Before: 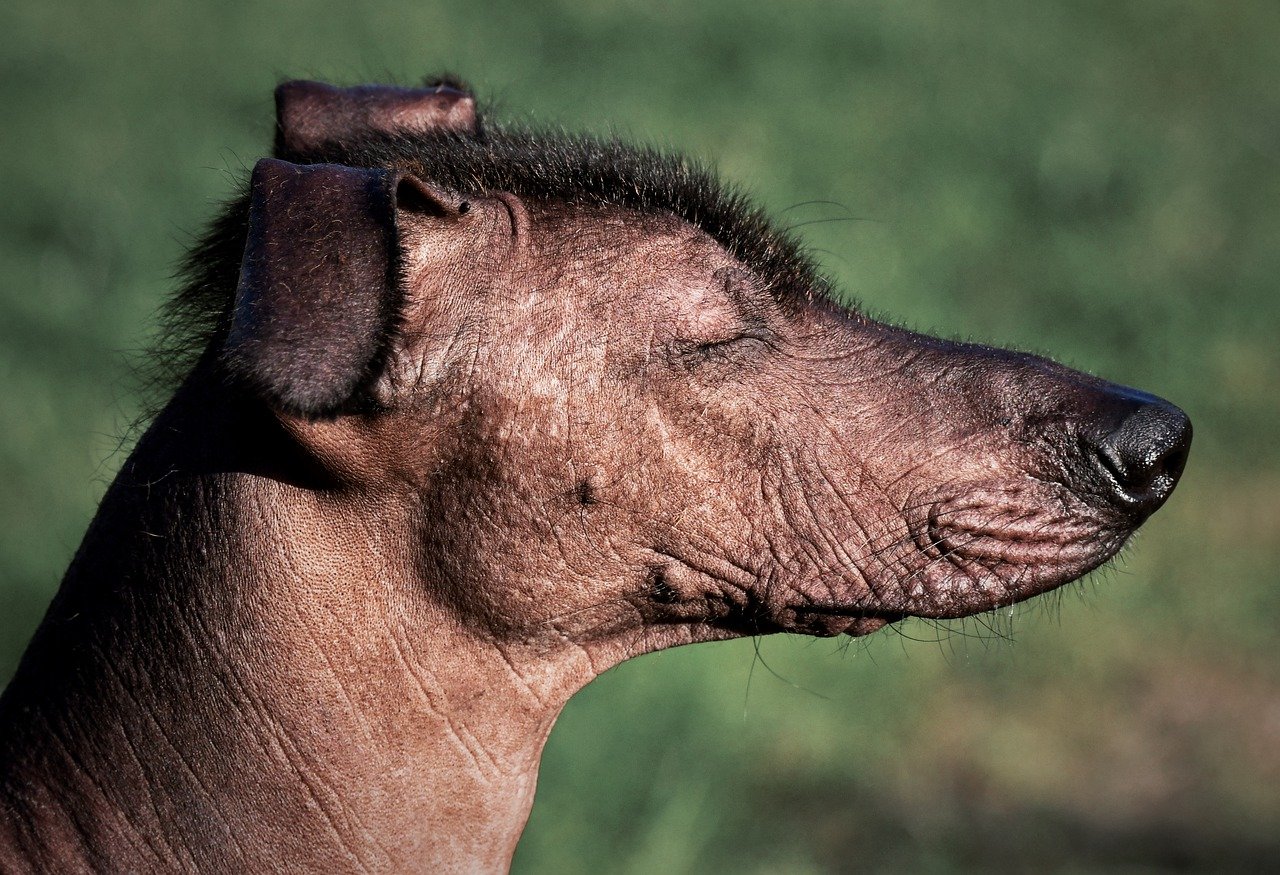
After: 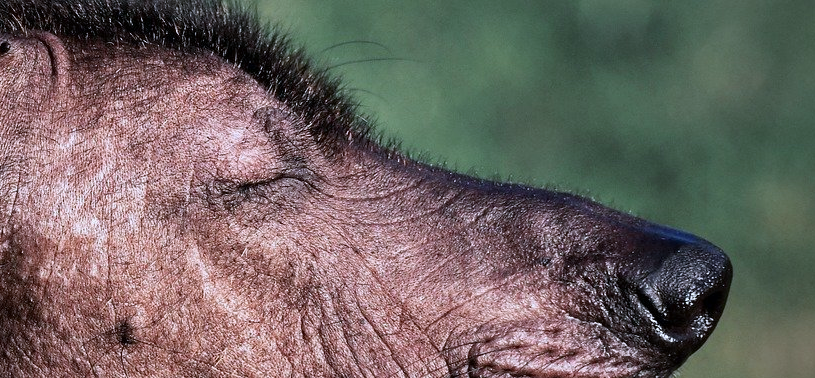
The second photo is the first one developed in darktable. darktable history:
crop: left 36.005%, top 18.293%, right 0.31%, bottom 38.444%
color calibration: illuminant as shot in camera, x 0.37, y 0.382, temperature 4313.32 K
